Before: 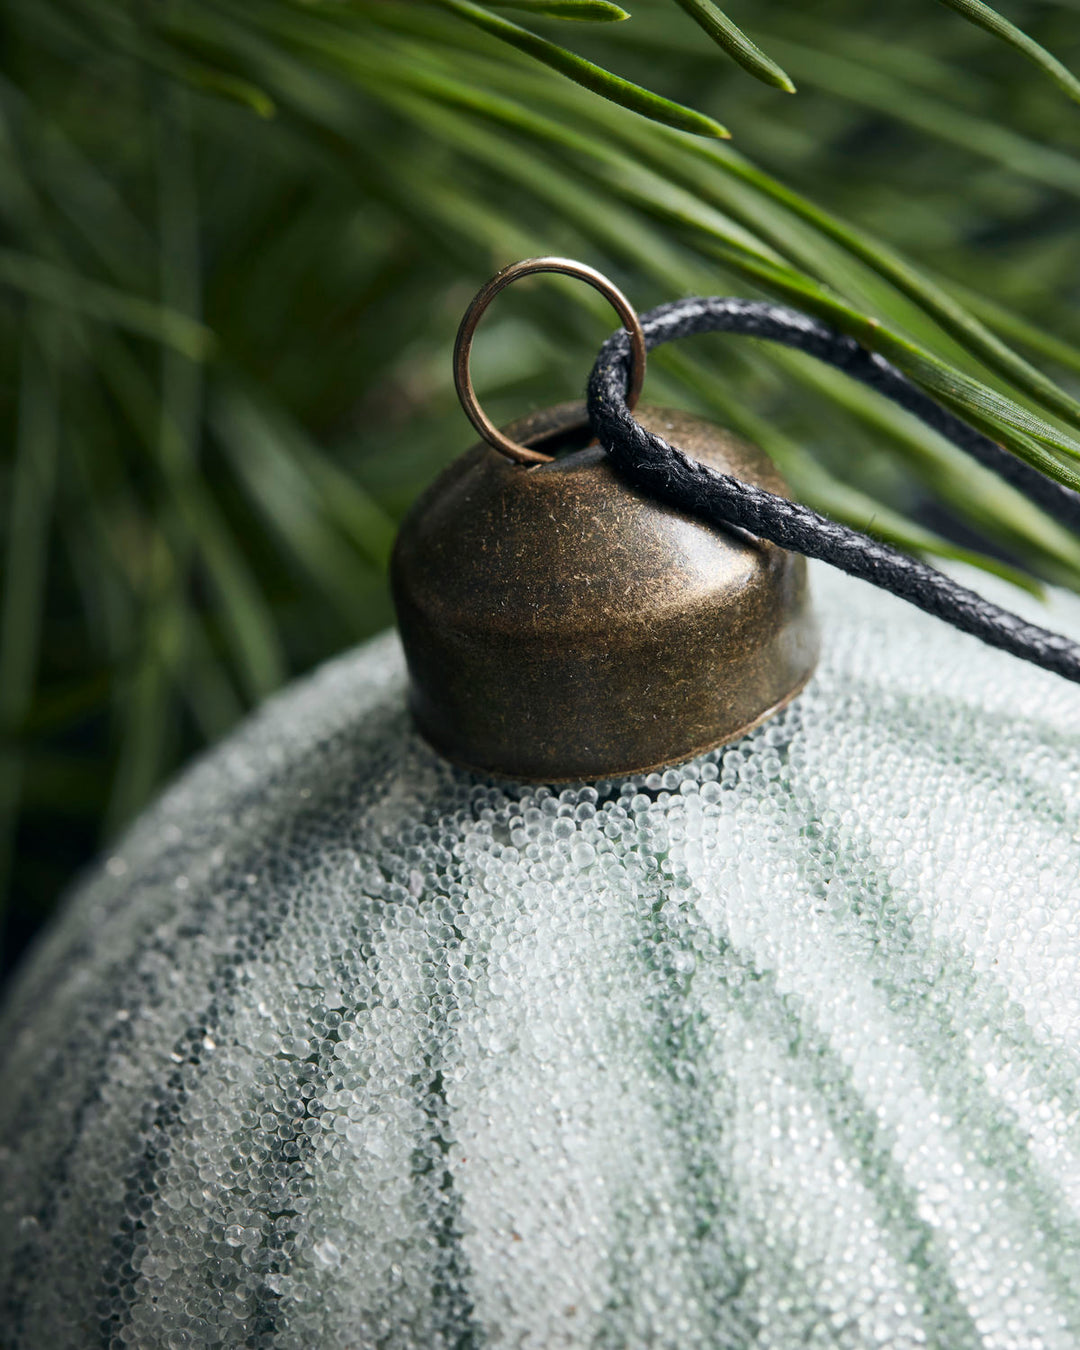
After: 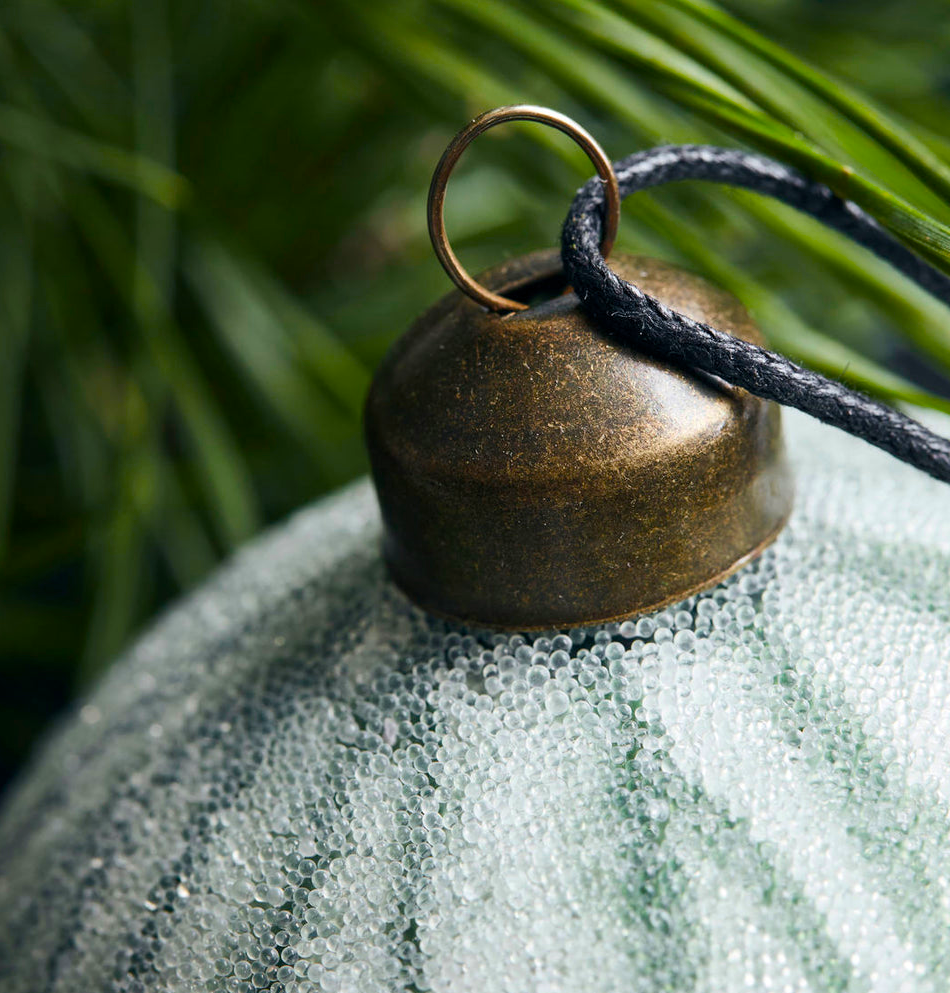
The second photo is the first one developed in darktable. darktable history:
crop and rotate: left 2.425%, top 11.305%, right 9.6%, bottom 15.08%
color balance rgb: perceptual saturation grading › global saturation 30%, global vibrance 20%
